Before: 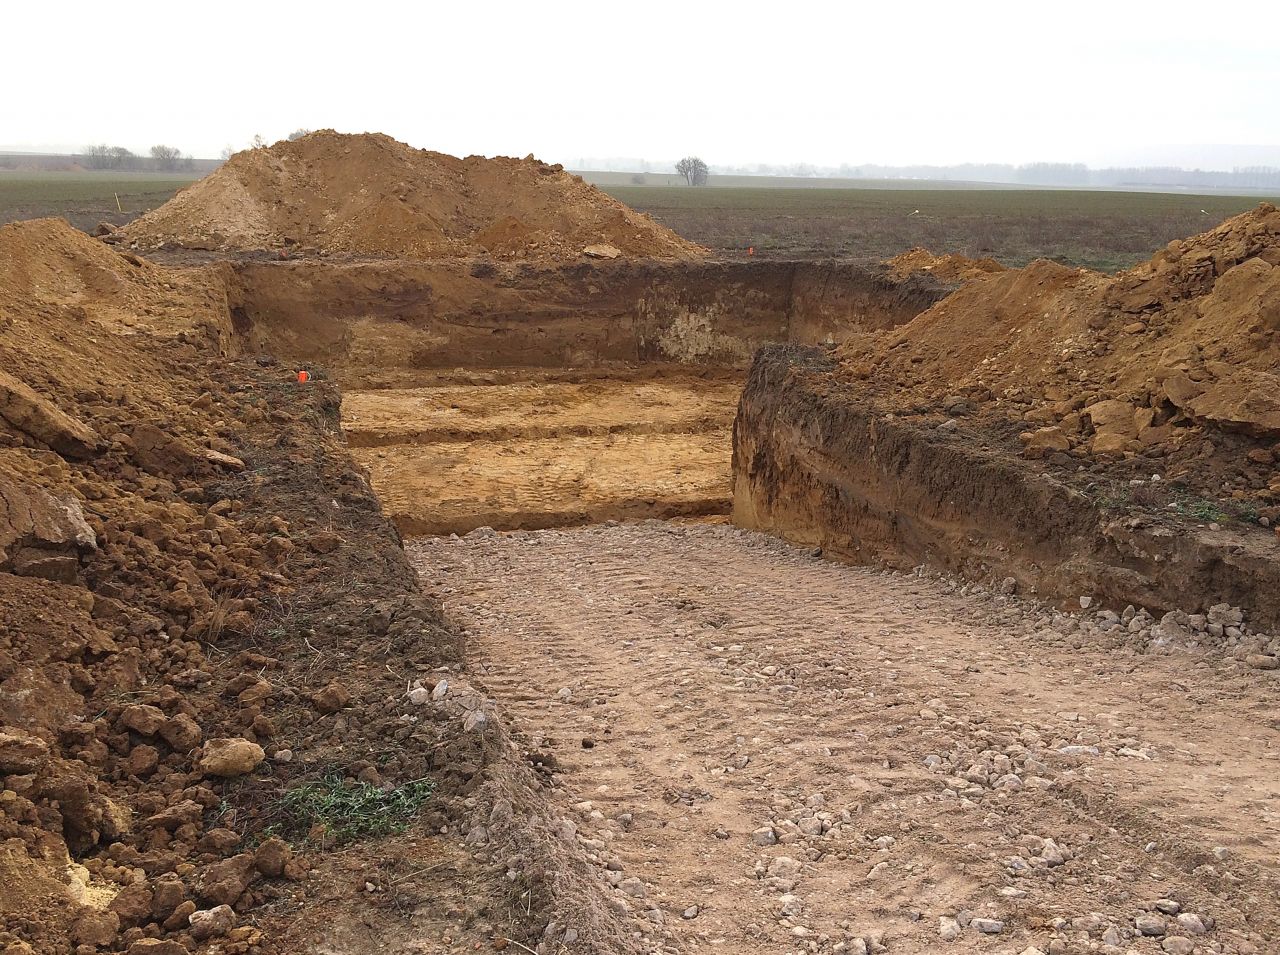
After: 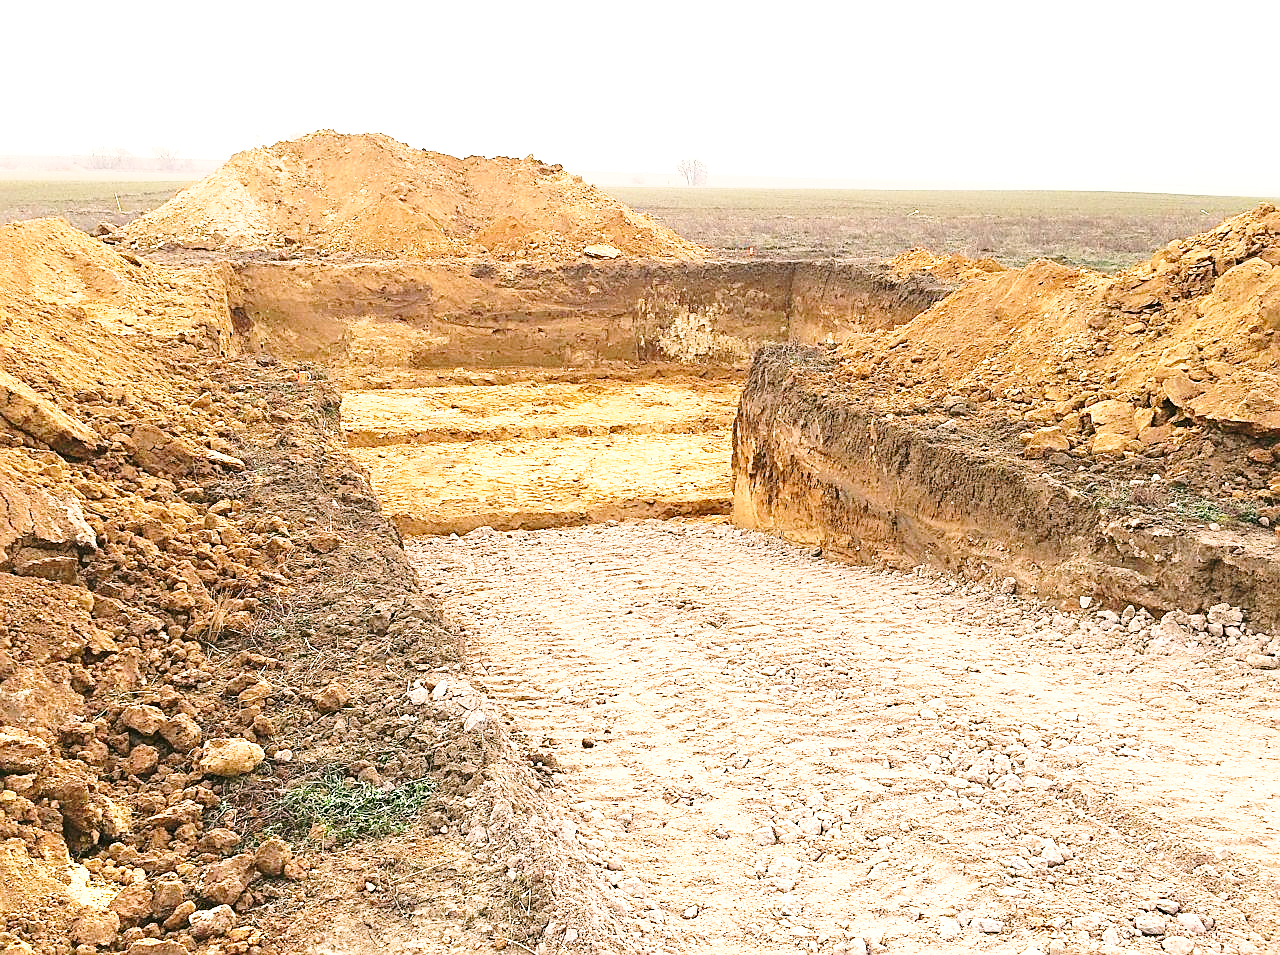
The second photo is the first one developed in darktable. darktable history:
base curve: curves: ch0 [(0, 0) (0.036, 0.037) (0.121, 0.228) (0.46, 0.76) (0.859, 0.983) (1, 1)], preserve colors none
exposure: black level correction 0, exposure 1.293 EV, compensate highlight preservation false
sharpen: on, module defaults
color correction: highlights a* 4.56, highlights b* 4.96, shadows a* -8.08, shadows b* 4.98
